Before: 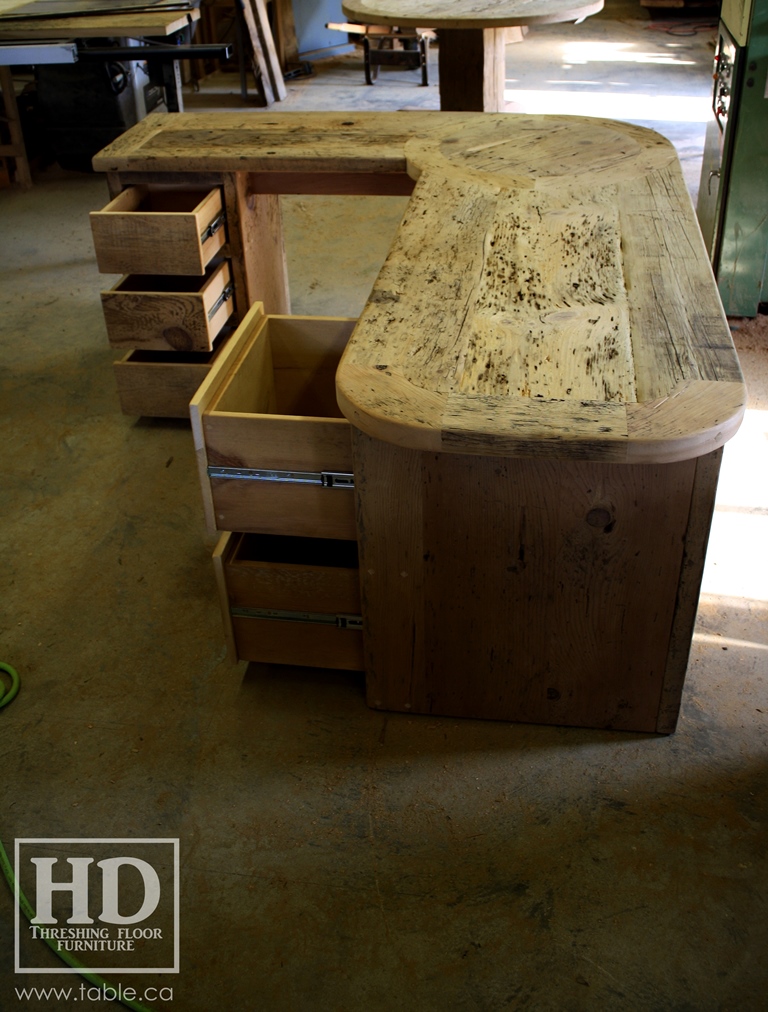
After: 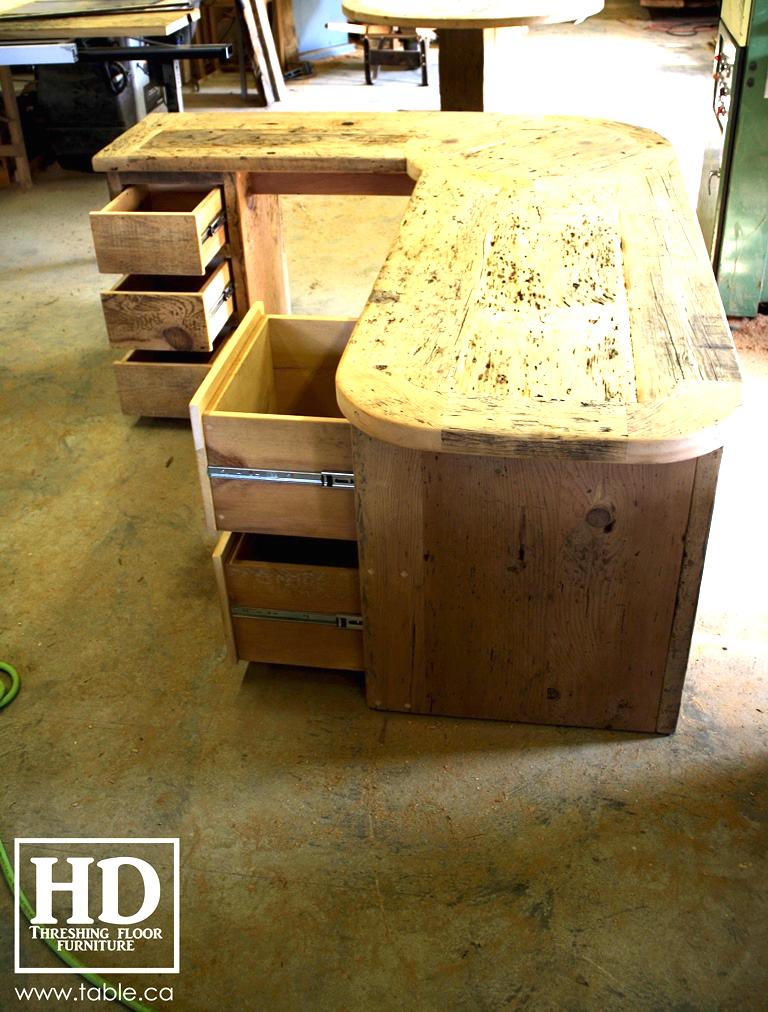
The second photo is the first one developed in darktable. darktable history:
contrast brightness saturation: contrast 0.1, brightness 0.02, saturation 0.02
exposure: black level correction 0, exposure 1.9 EV, compensate highlight preservation false
